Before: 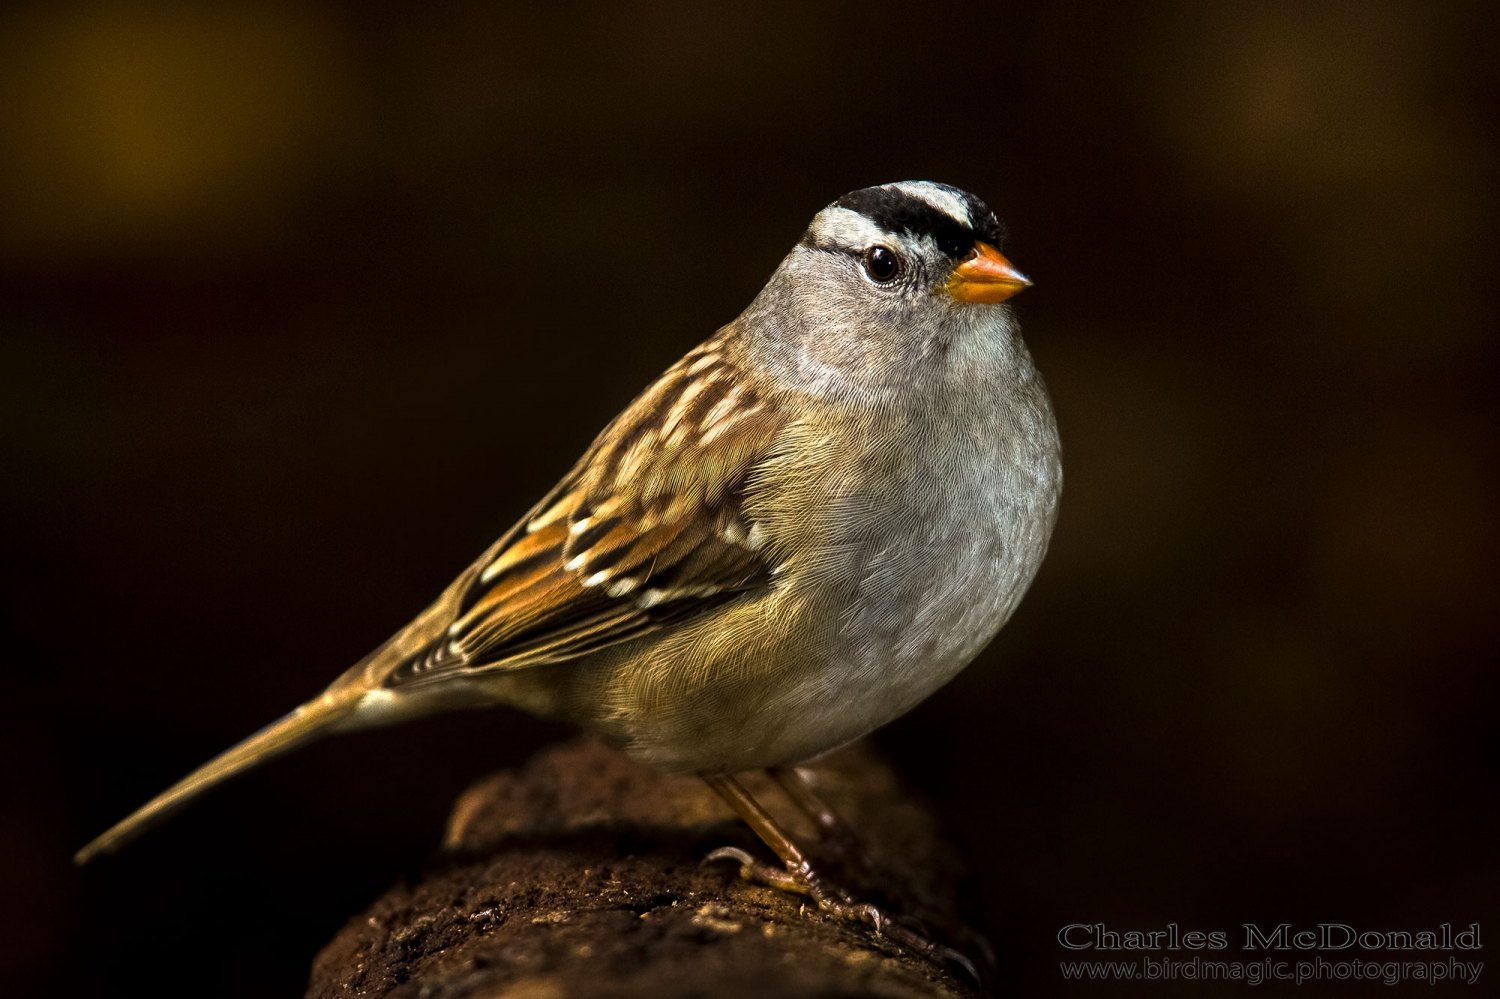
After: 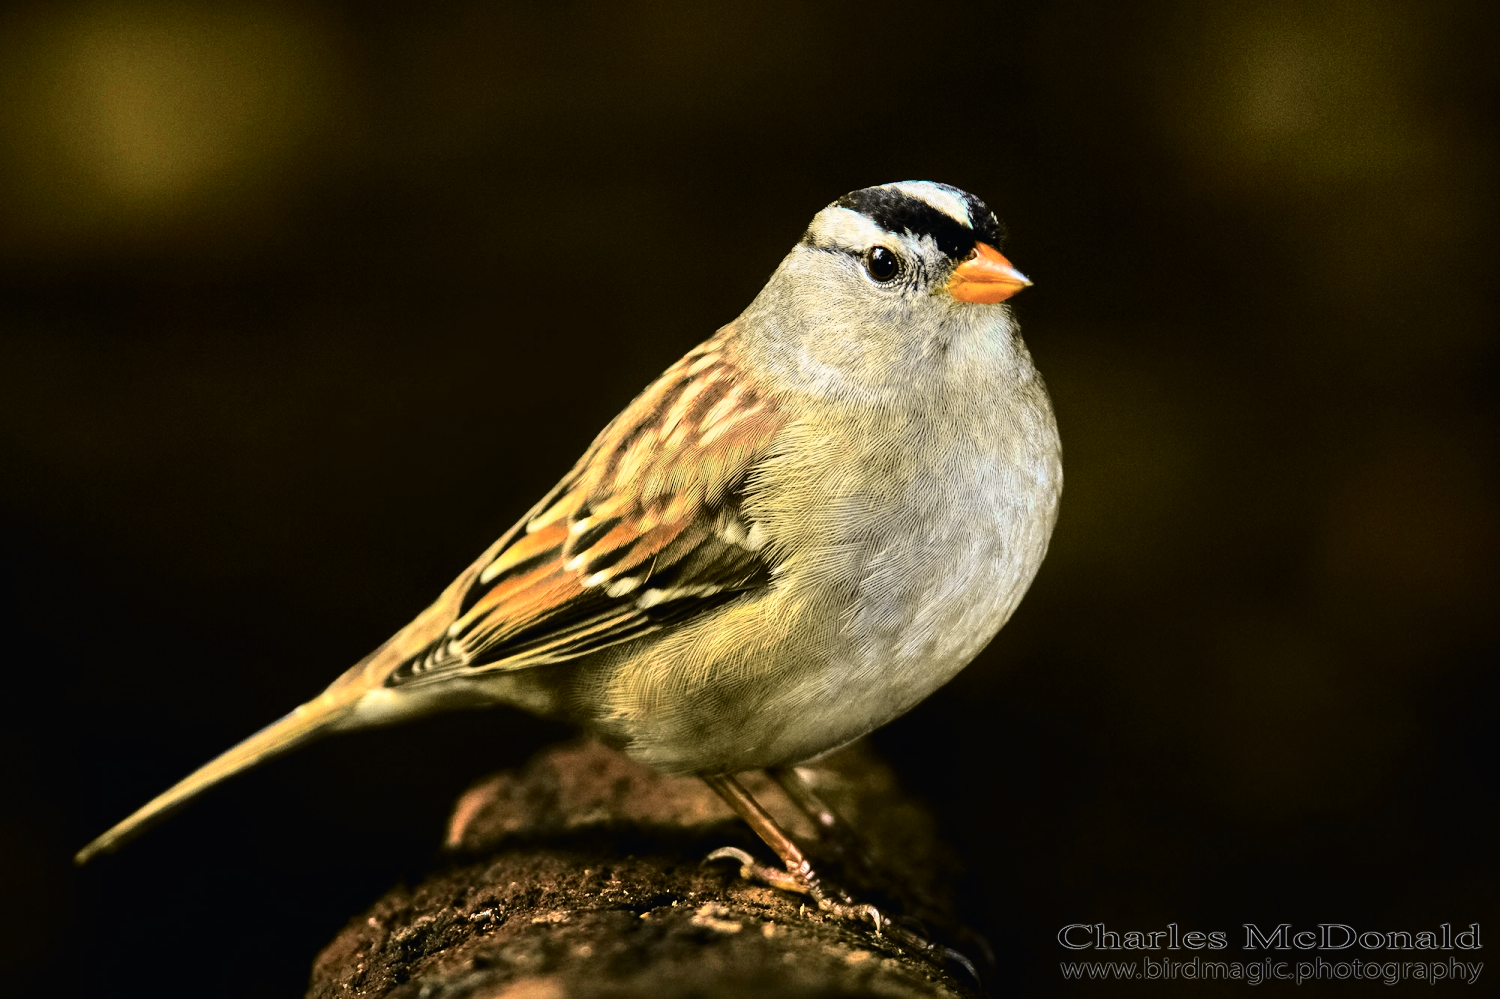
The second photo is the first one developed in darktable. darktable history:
contrast brightness saturation: brightness 0.147
tone curve: curves: ch0 [(0, 0.011) (0.053, 0.026) (0.174, 0.115) (0.398, 0.444) (0.673, 0.775) (0.829, 0.906) (0.991, 0.981)]; ch1 [(0, 0) (0.276, 0.206) (0.409, 0.383) (0.473, 0.458) (0.492, 0.499) (0.521, 0.502) (0.546, 0.543) (0.585, 0.617) (0.659, 0.686) (0.78, 0.8) (1, 1)]; ch2 [(0, 0) (0.438, 0.449) (0.473, 0.469) (0.503, 0.5) (0.523, 0.538) (0.562, 0.598) (0.612, 0.635) (0.695, 0.713) (1, 1)], color space Lab, independent channels, preserve colors none
tone equalizer: -8 EV 0.002 EV, -7 EV -0.011 EV, -6 EV 0.023 EV, -5 EV 0.037 EV, -4 EV 0.243 EV, -3 EV 0.627 EV, -2 EV 0.585 EV, -1 EV 0.182 EV, +0 EV 0.044 EV
